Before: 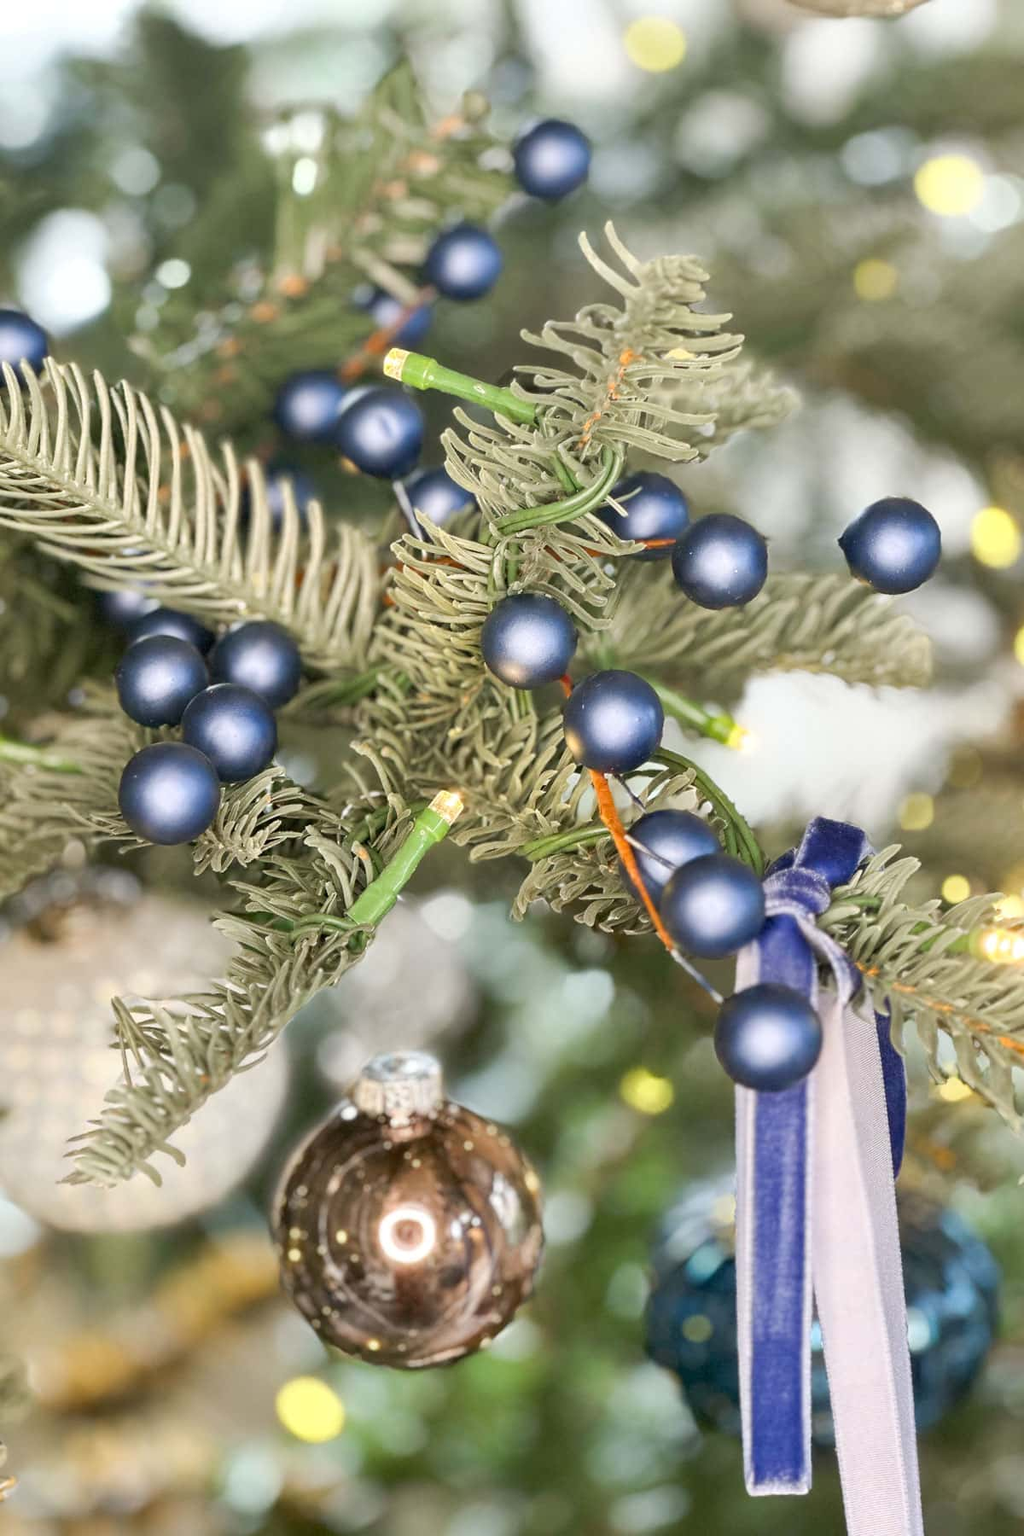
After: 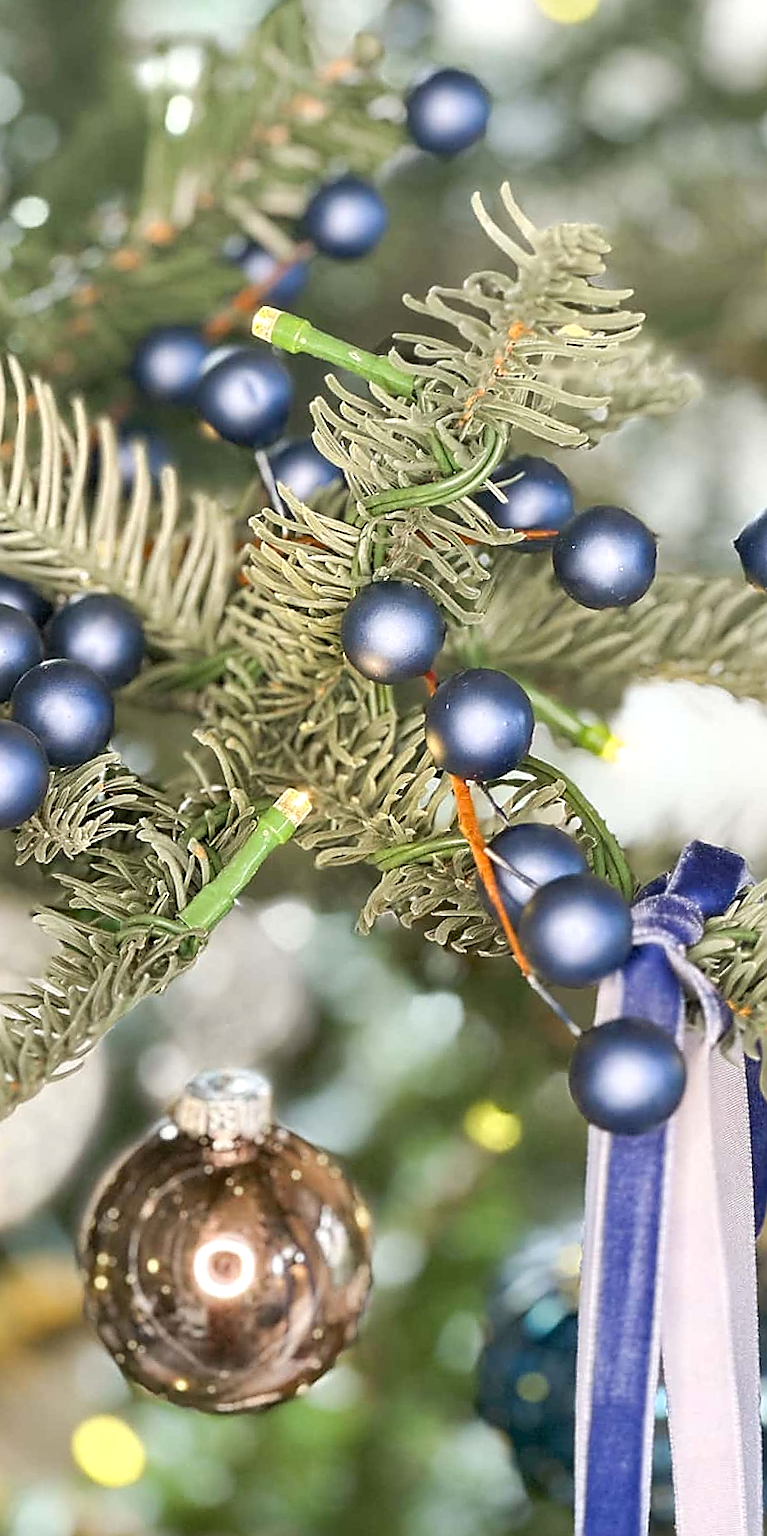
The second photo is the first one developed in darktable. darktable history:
white balance: emerald 1
sharpen: radius 1.4, amount 1.25, threshold 0.7
crop and rotate: angle -3.27°, left 14.277%, top 0.028%, right 10.766%, bottom 0.028%
exposure: exposure 0.128 EV, compensate highlight preservation false
